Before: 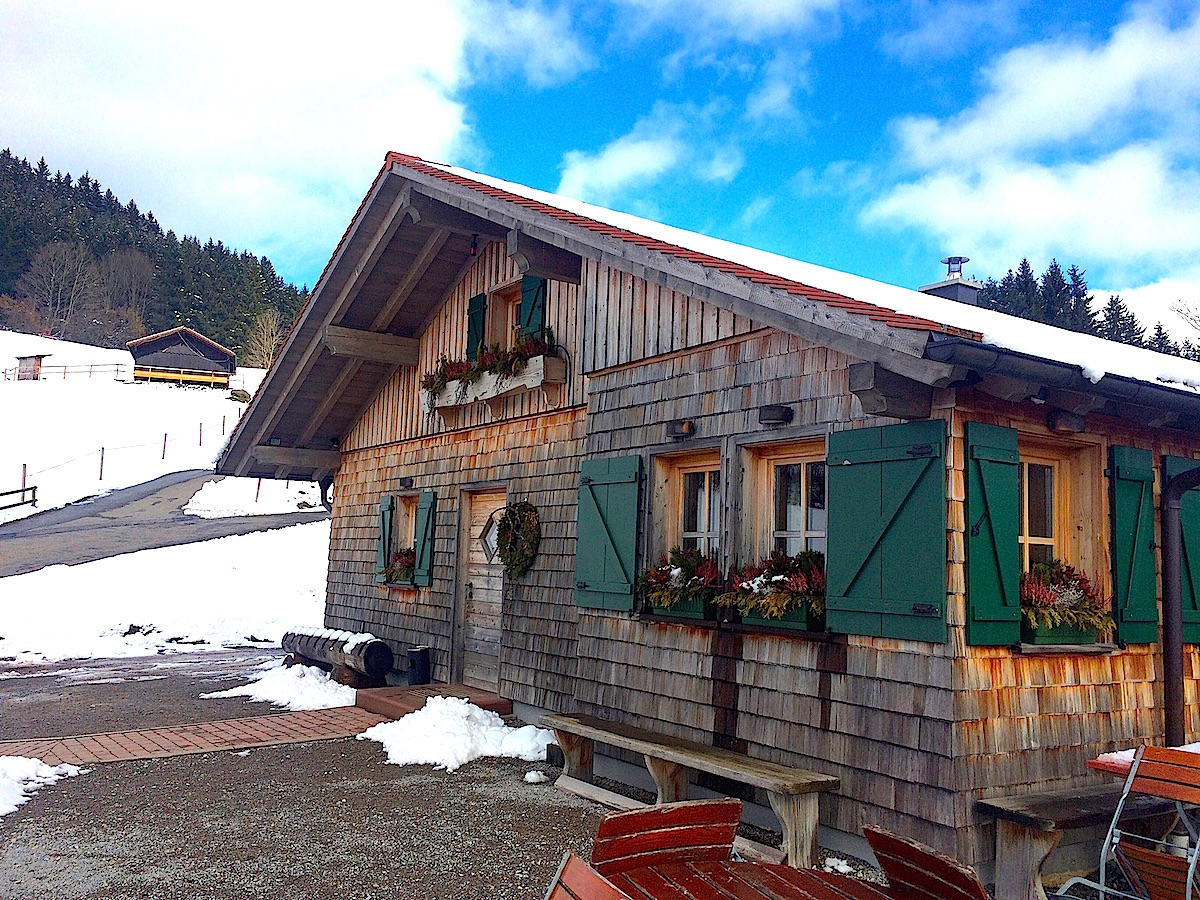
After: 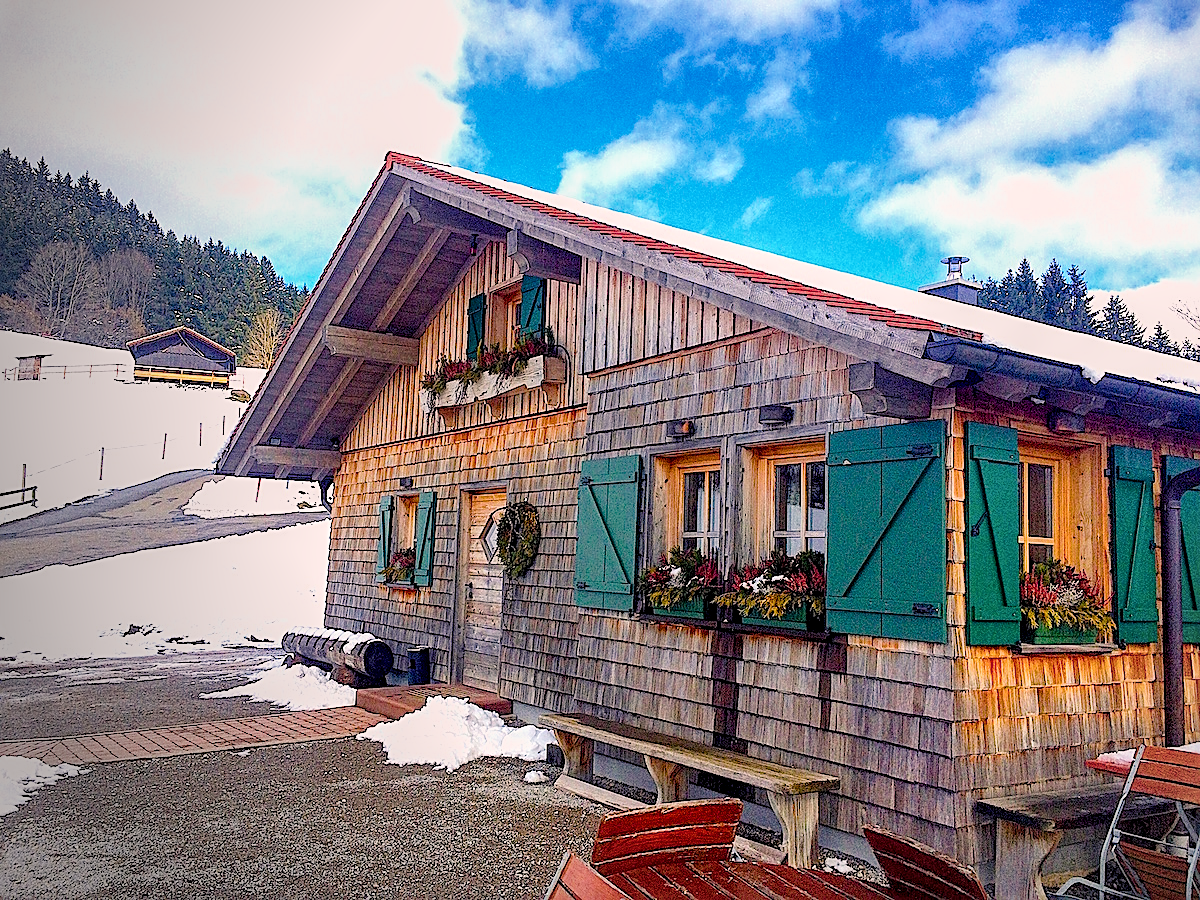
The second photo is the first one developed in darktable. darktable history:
exposure: black level correction 0, exposure 0.953 EV, compensate highlight preservation false
sharpen: on, module defaults
vignetting: center (0.217, -0.241)
filmic rgb: black relative exposure -8.77 EV, white relative exposure 4.98 EV, target black luminance 0%, hardness 3.76, latitude 66.02%, contrast 0.827, shadows ↔ highlights balance 19.31%
local contrast: highlights 104%, shadows 101%, detail 199%, midtone range 0.2
color balance rgb: shadows lift › chroma 3.29%, shadows lift › hue 279.32°, highlights gain › chroma 2.455%, highlights gain › hue 34.72°, linear chroma grading › global chroma 14.795%, perceptual saturation grading › global saturation 24.989%, global vibrance 20%
